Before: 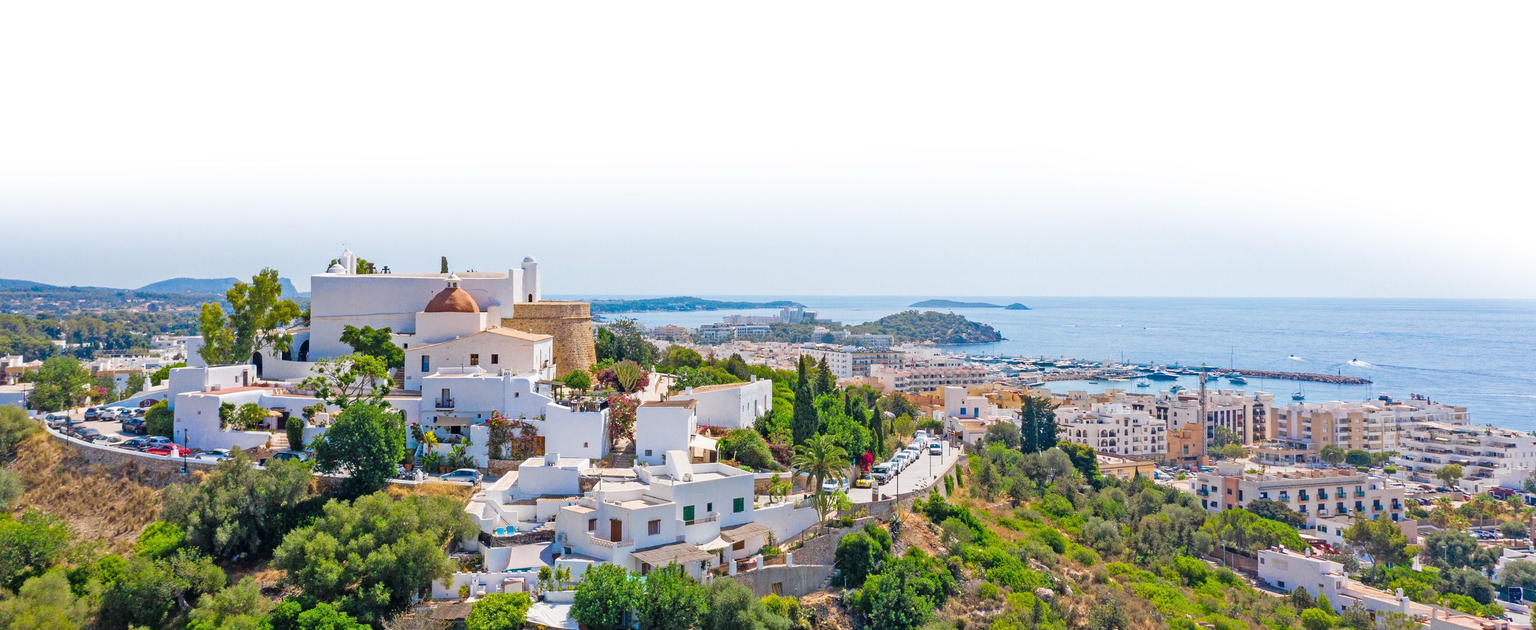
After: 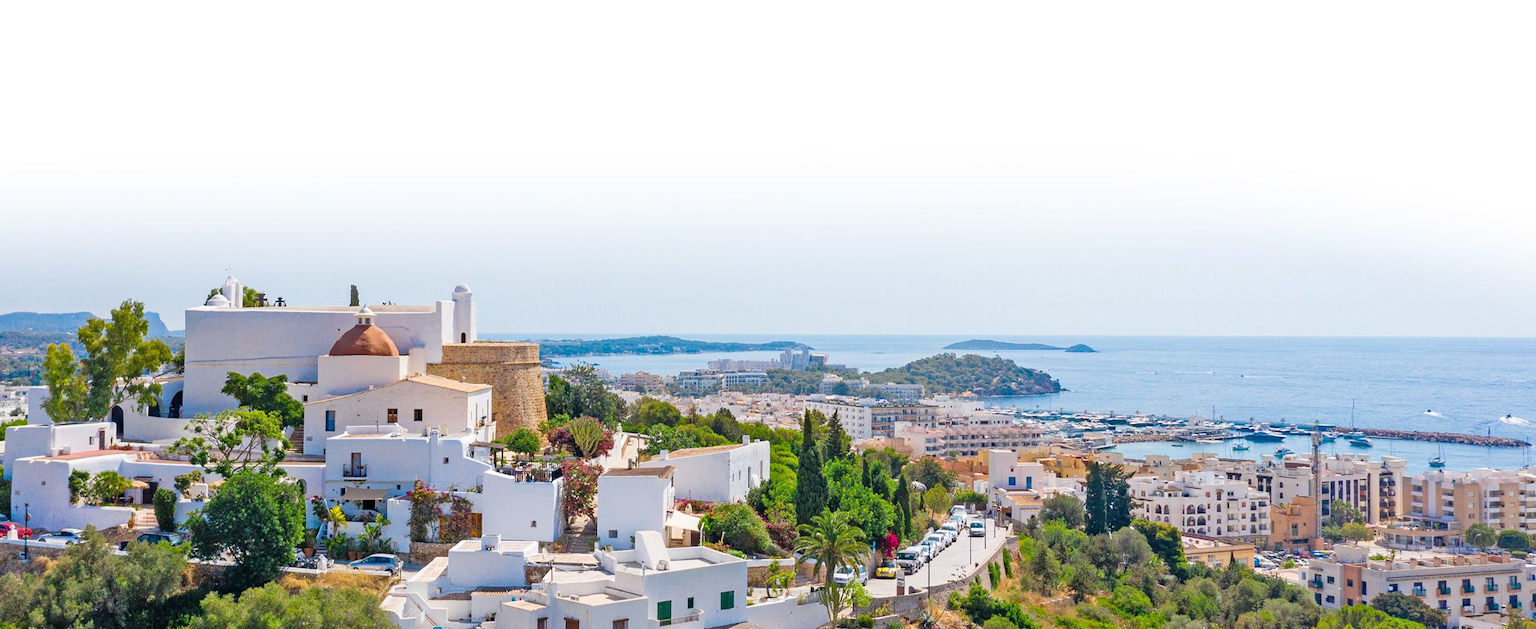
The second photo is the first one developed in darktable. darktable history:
crop and rotate: left 10.769%, top 5.104%, right 10.337%, bottom 16.114%
